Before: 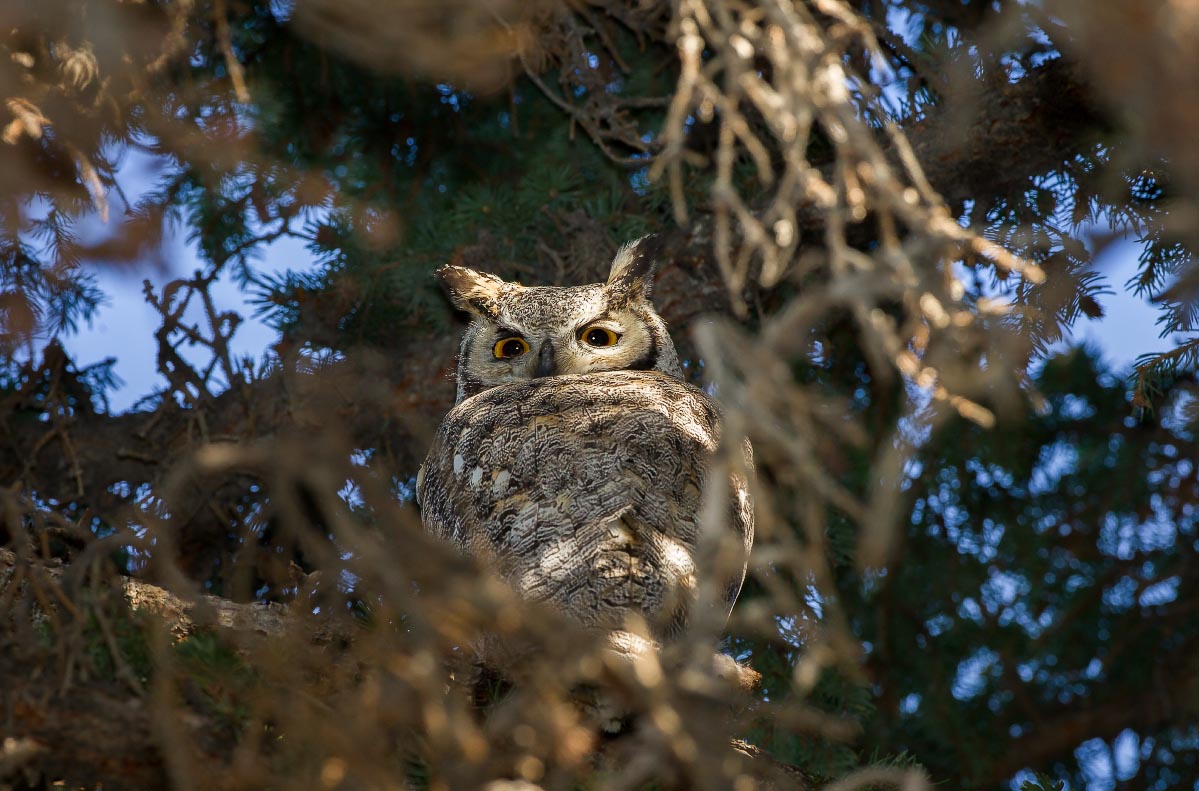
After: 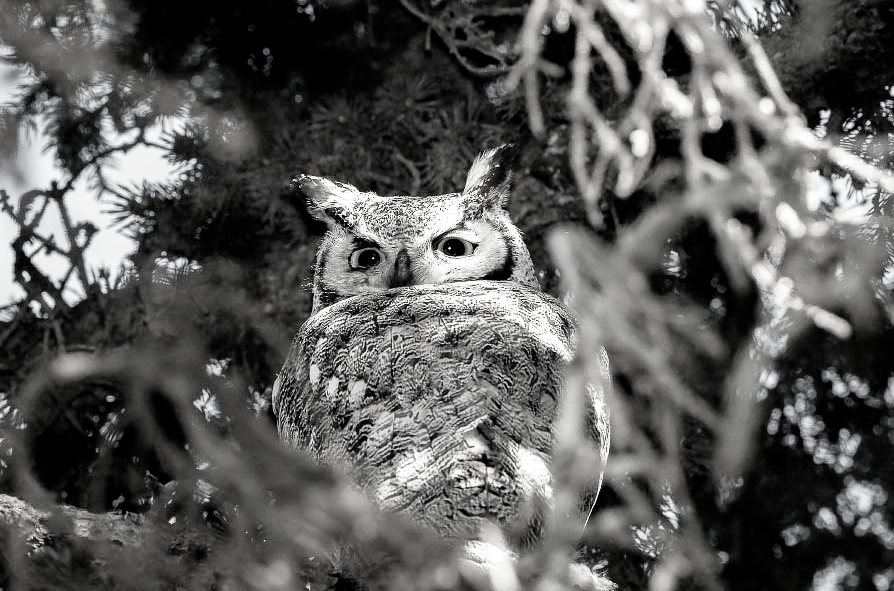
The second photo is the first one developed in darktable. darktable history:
filmic rgb: black relative exposure -5.06 EV, white relative exposure 3.51 EV, hardness 3.19, contrast 1.19, highlights saturation mix -48.61%, preserve chrominance no, color science v5 (2021), iterations of high-quality reconstruction 10
exposure: black level correction 0, exposure 0.891 EV, compensate highlight preservation false
crop and rotate: left 12.017%, top 11.426%, right 13.389%, bottom 13.778%
tone equalizer: -8 EV -0.394 EV, -7 EV -0.415 EV, -6 EV -0.321 EV, -5 EV -0.191 EV, -3 EV 0.252 EV, -2 EV 0.33 EV, -1 EV 0.389 EV, +0 EV 0.427 EV
